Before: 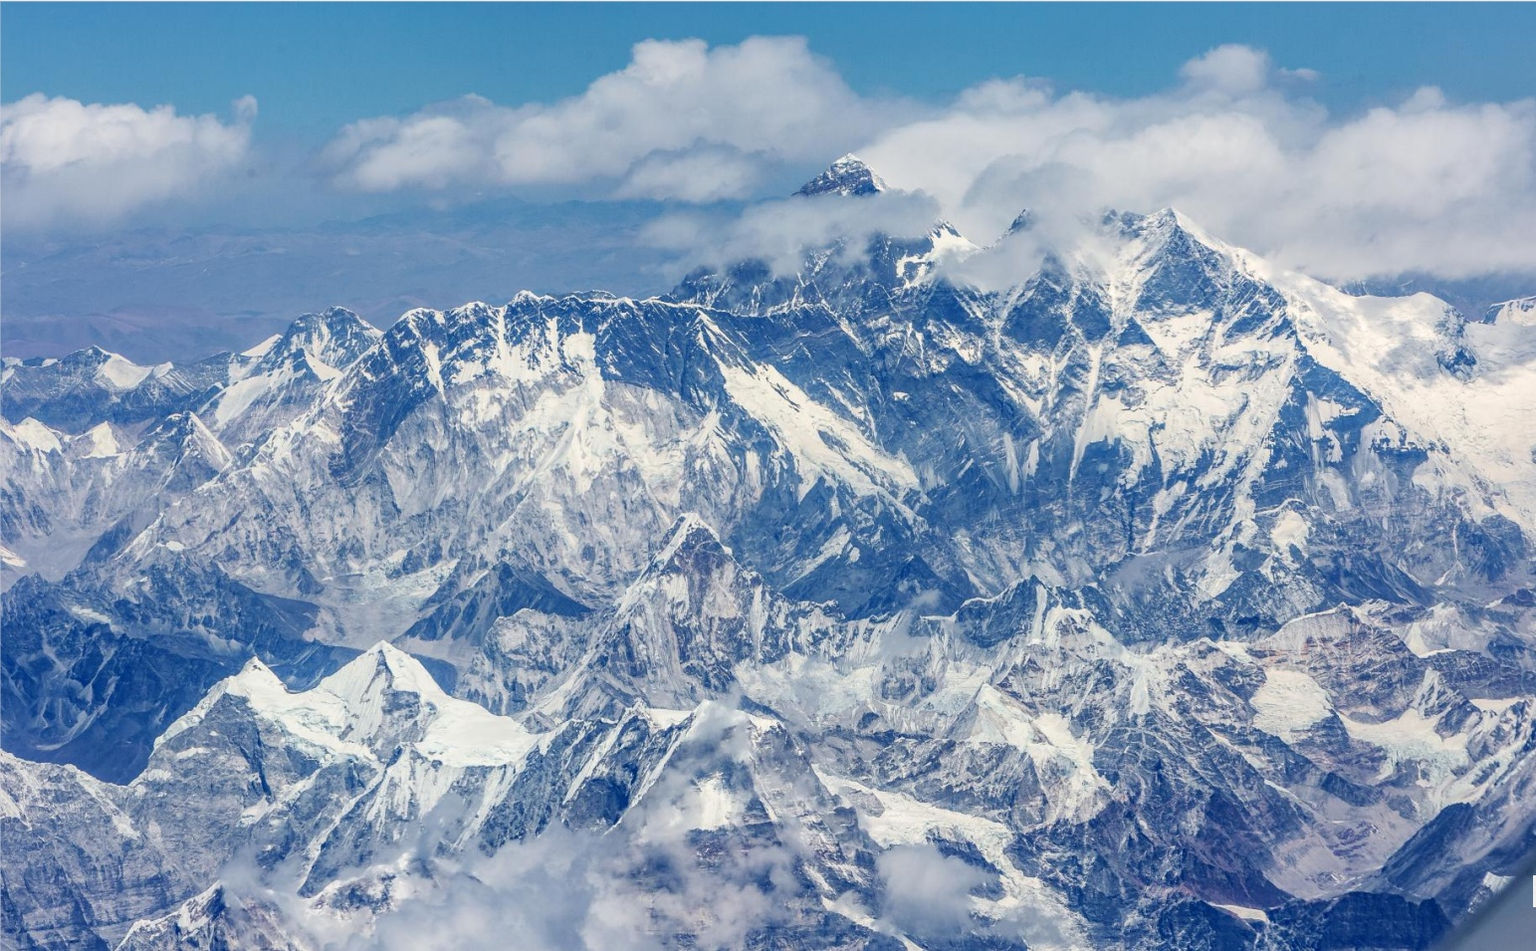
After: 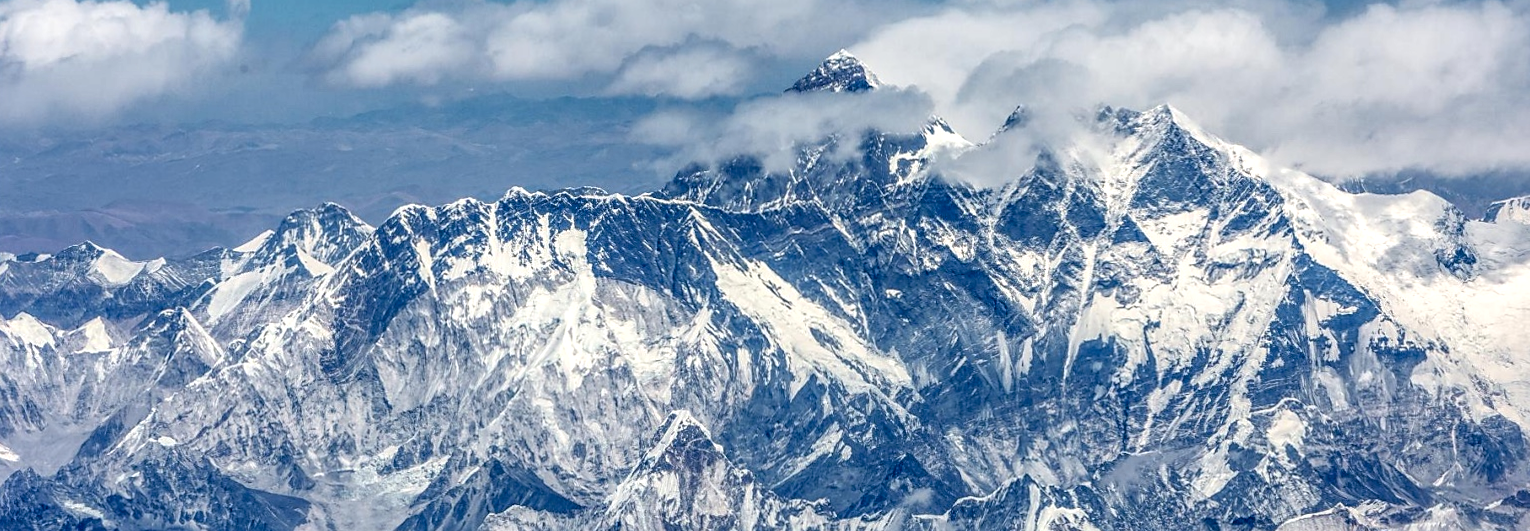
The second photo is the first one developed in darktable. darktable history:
crop and rotate: top 10.605%, bottom 33.274%
local contrast: detail 150%
sharpen: radius 1.864, amount 0.398, threshold 1.271
rotate and perspective: rotation 0.192°, lens shift (horizontal) -0.015, crop left 0.005, crop right 0.996, crop top 0.006, crop bottom 0.99
